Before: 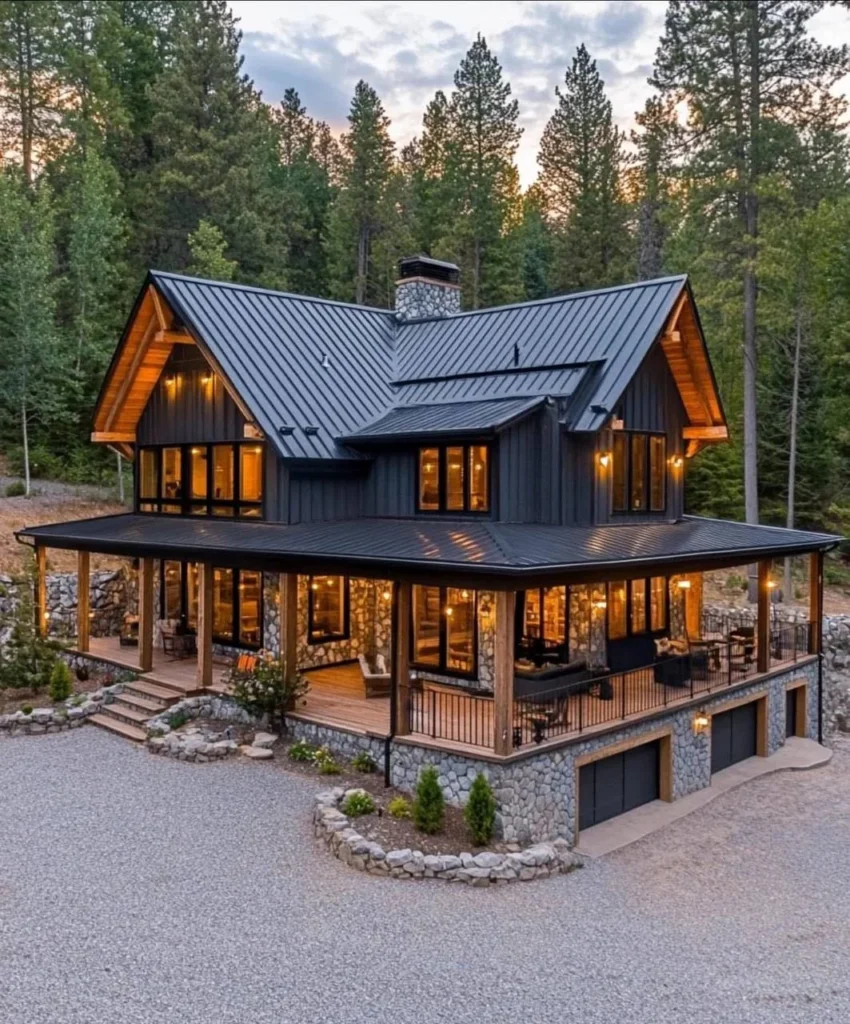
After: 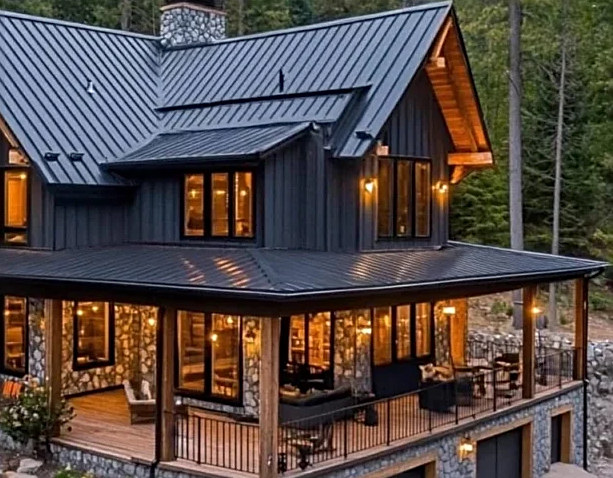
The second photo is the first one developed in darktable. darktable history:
sharpen: on, module defaults
crop and rotate: left 27.796%, top 26.769%, bottom 26.474%
